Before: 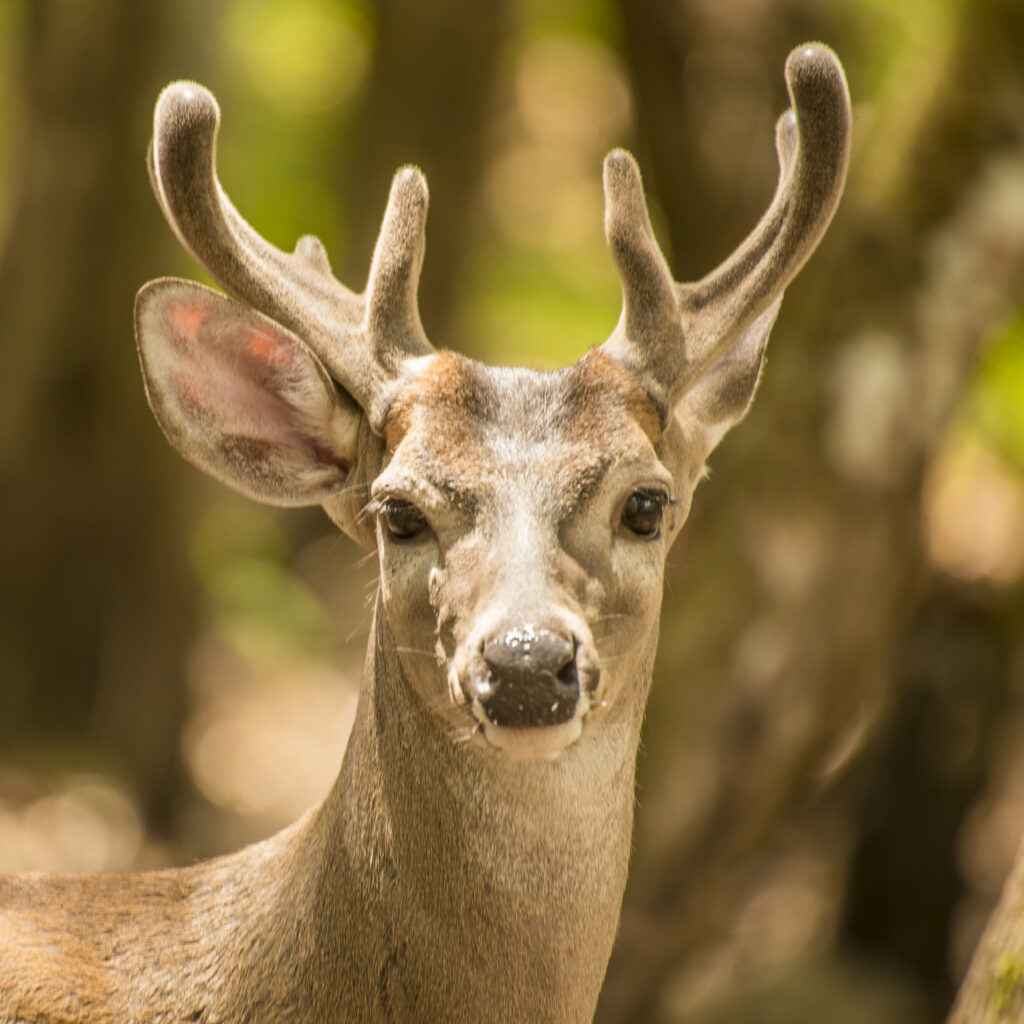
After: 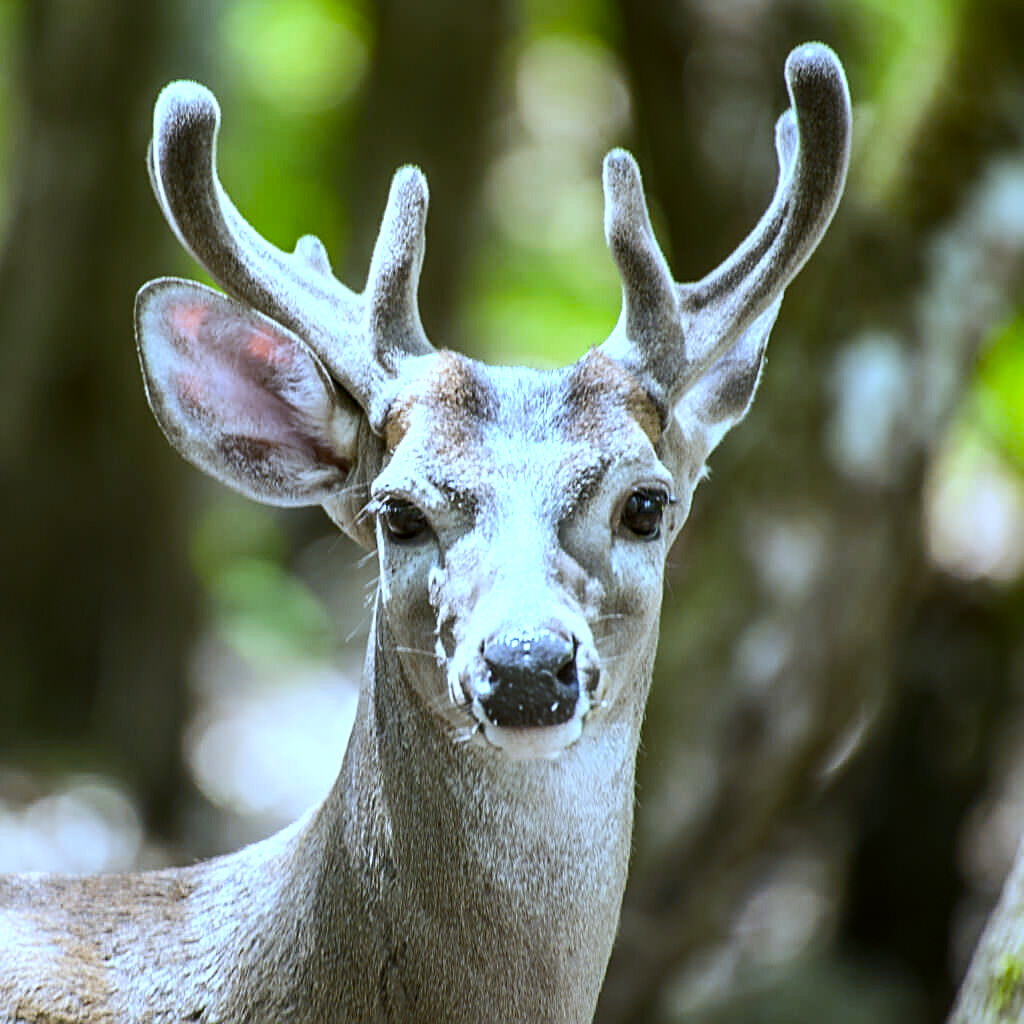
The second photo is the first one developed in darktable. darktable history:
sharpen: on, module defaults
white balance: red 0.766, blue 1.537
tone equalizer: -8 EV -0.75 EV, -7 EV -0.7 EV, -6 EV -0.6 EV, -5 EV -0.4 EV, -3 EV 0.4 EV, -2 EV 0.6 EV, -1 EV 0.7 EV, +0 EV 0.75 EV, edges refinement/feathering 500, mask exposure compensation -1.57 EV, preserve details no
